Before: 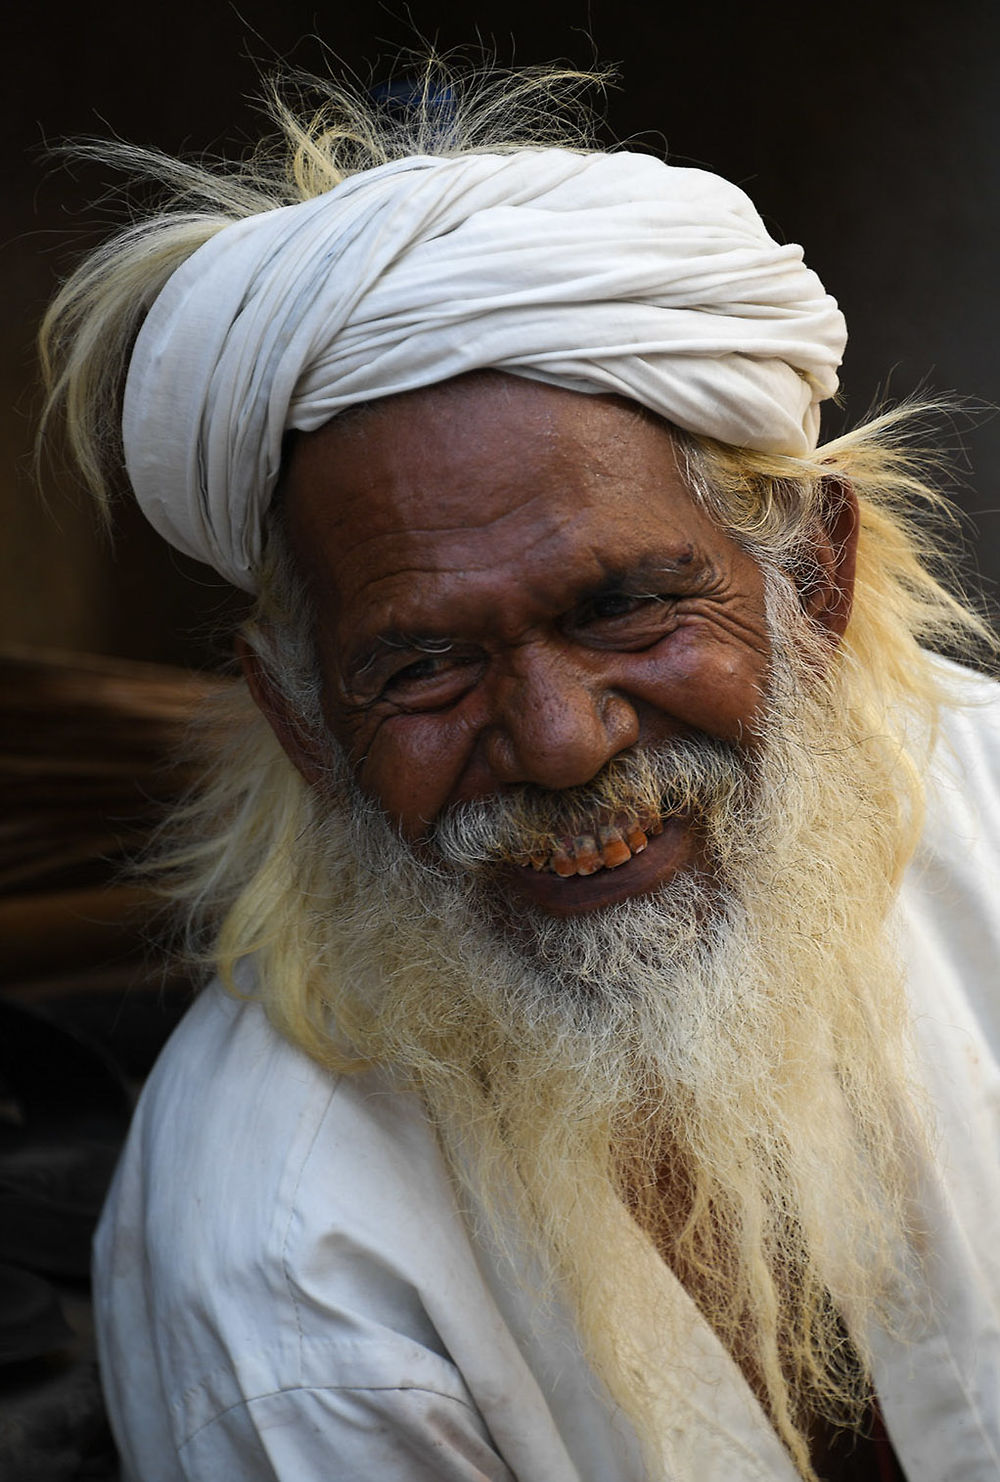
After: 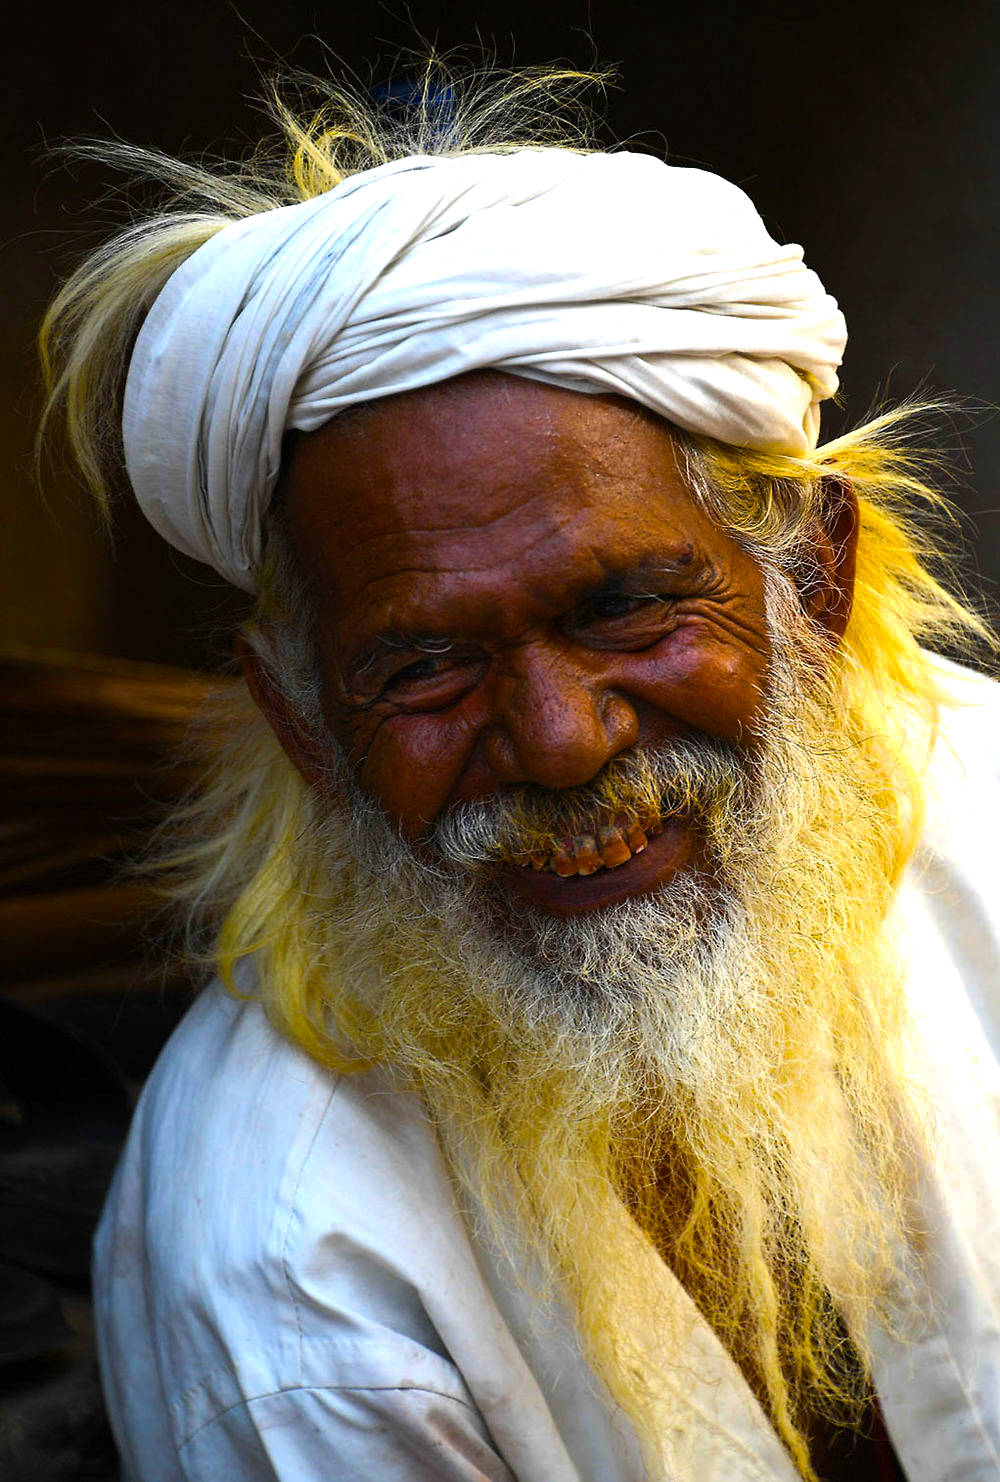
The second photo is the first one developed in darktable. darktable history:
color balance rgb: perceptual saturation grading › global saturation 31.1%, perceptual brilliance grading › global brilliance 20.719%, perceptual brilliance grading › shadows -34.578%, global vibrance 59.333%
